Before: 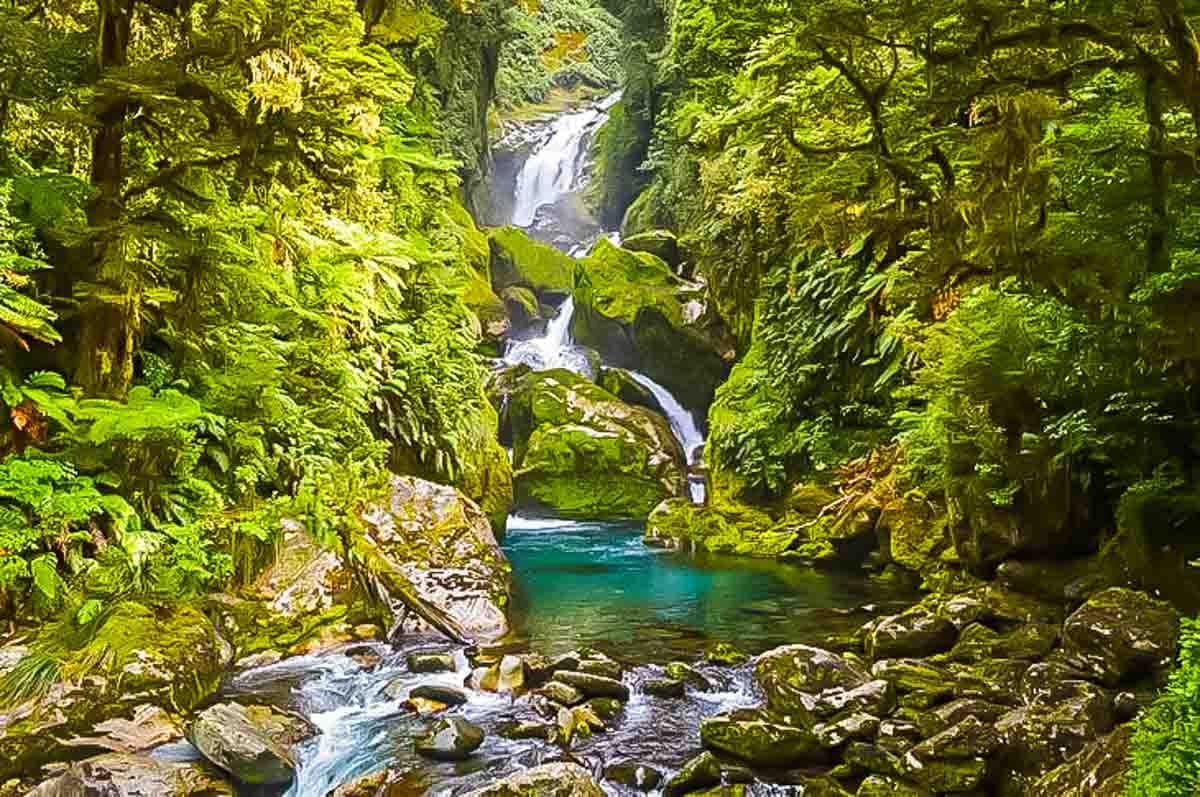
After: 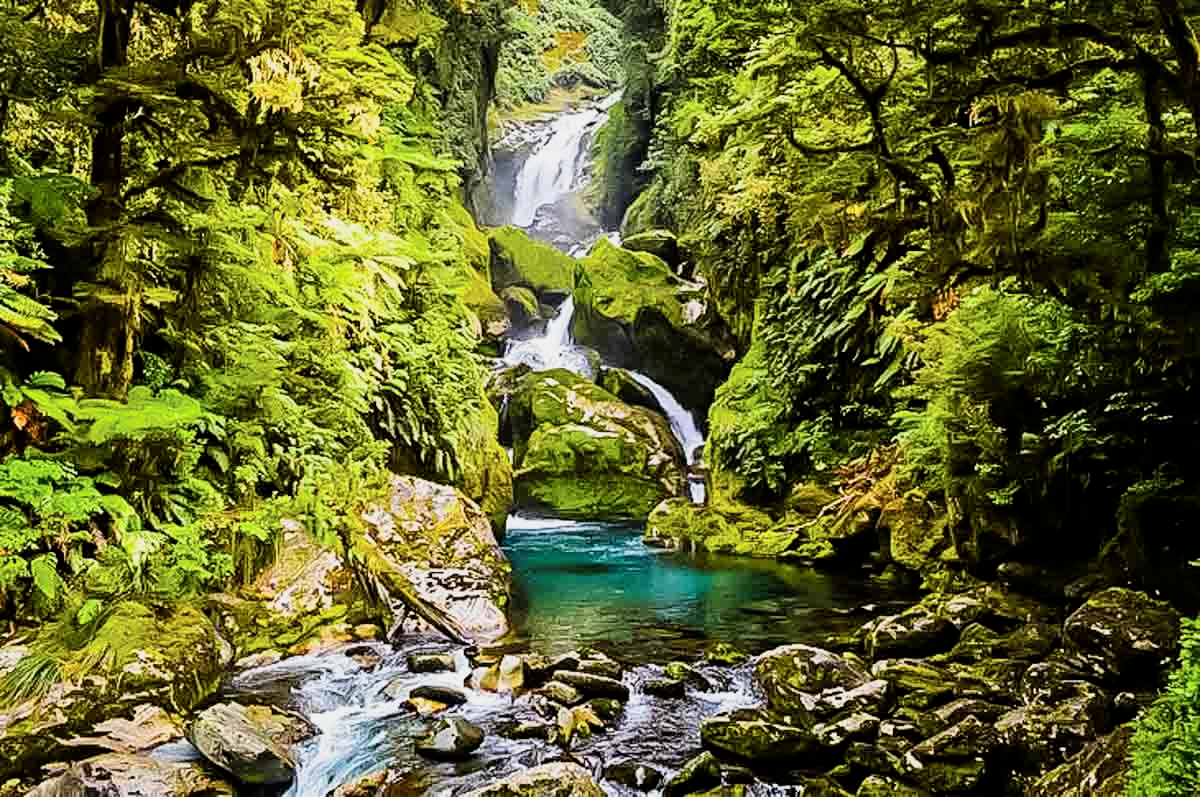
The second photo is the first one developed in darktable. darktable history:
shadows and highlights: shadows -10, white point adjustment 1.5, highlights 10
filmic rgb: black relative exposure -5 EV, white relative exposure 3.5 EV, hardness 3.19, contrast 1.4, highlights saturation mix -30%
